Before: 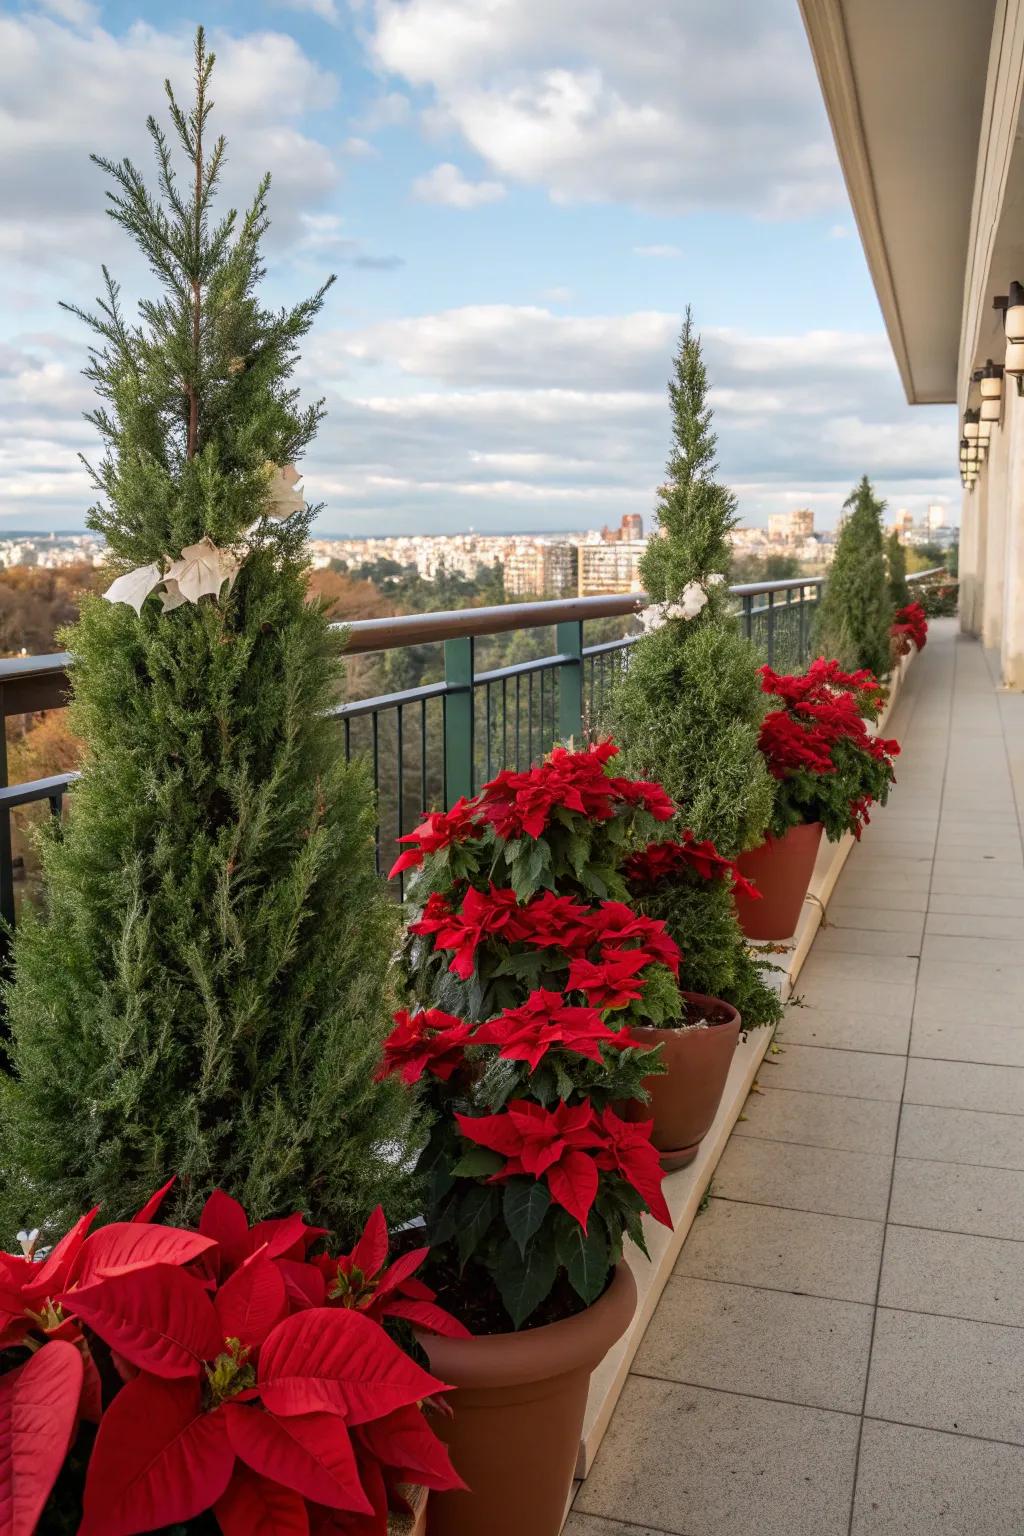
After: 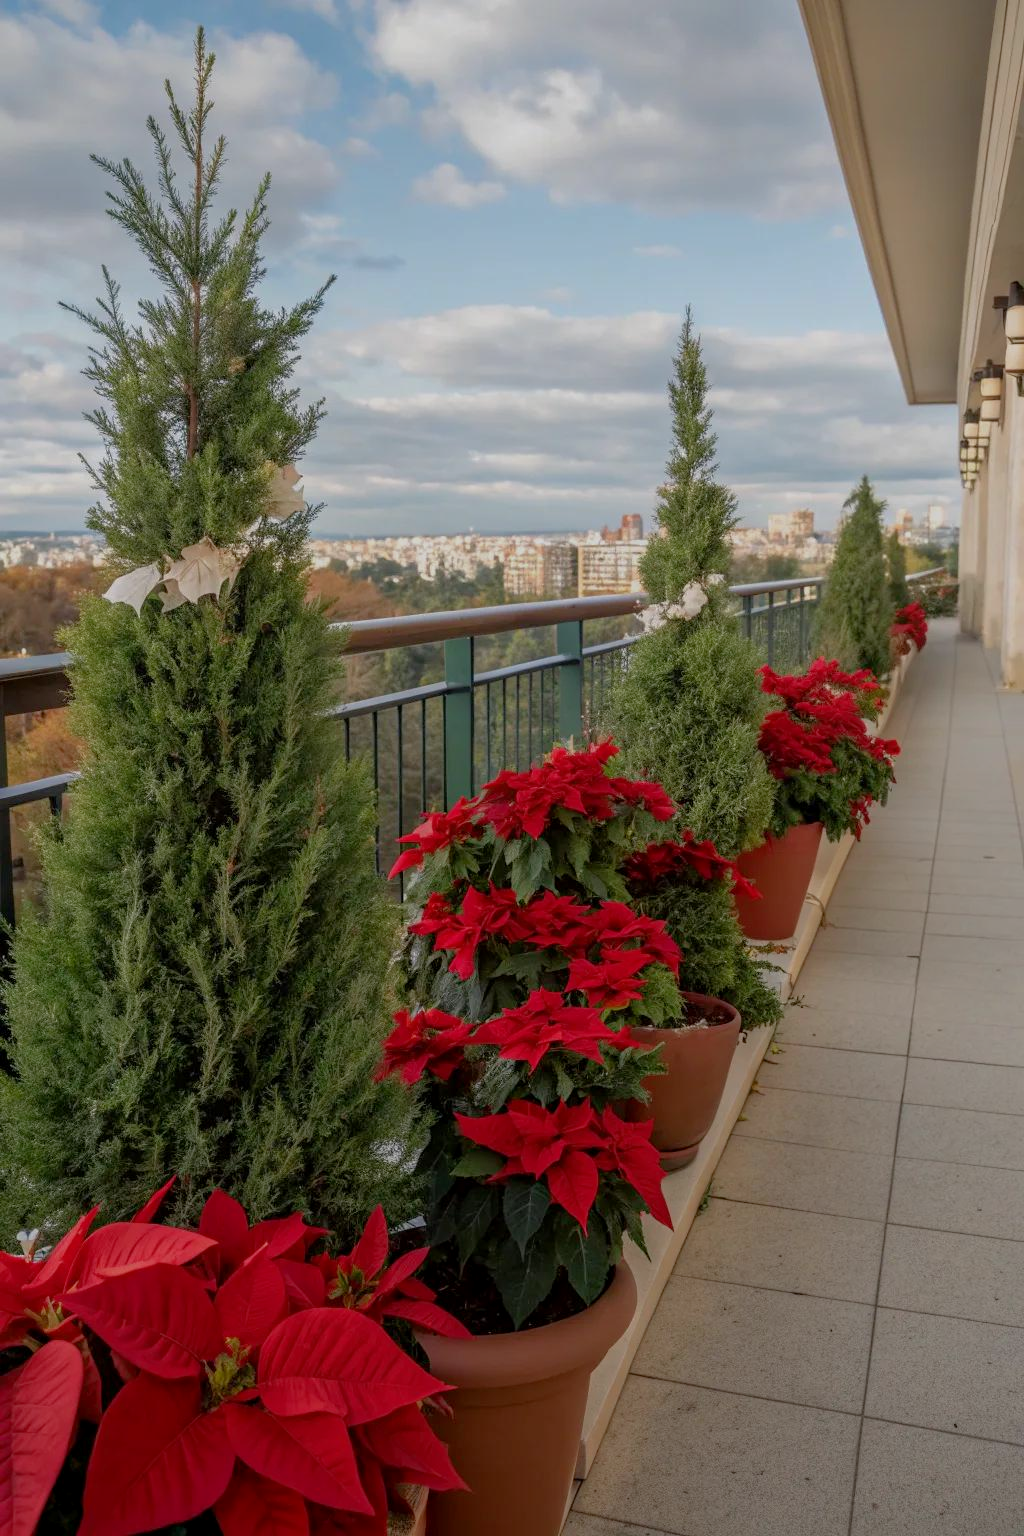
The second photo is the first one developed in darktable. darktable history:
exposure: black level correction 0.001, exposure -0.201 EV, compensate exposure bias true, compensate highlight preservation false
tone equalizer: -8 EV 0.288 EV, -7 EV 0.448 EV, -6 EV 0.409 EV, -5 EV 0.263 EV, -3 EV -0.263 EV, -2 EV -0.424 EV, -1 EV -0.392 EV, +0 EV -0.238 EV, edges refinement/feathering 500, mask exposure compensation -1.57 EV, preserve details no
